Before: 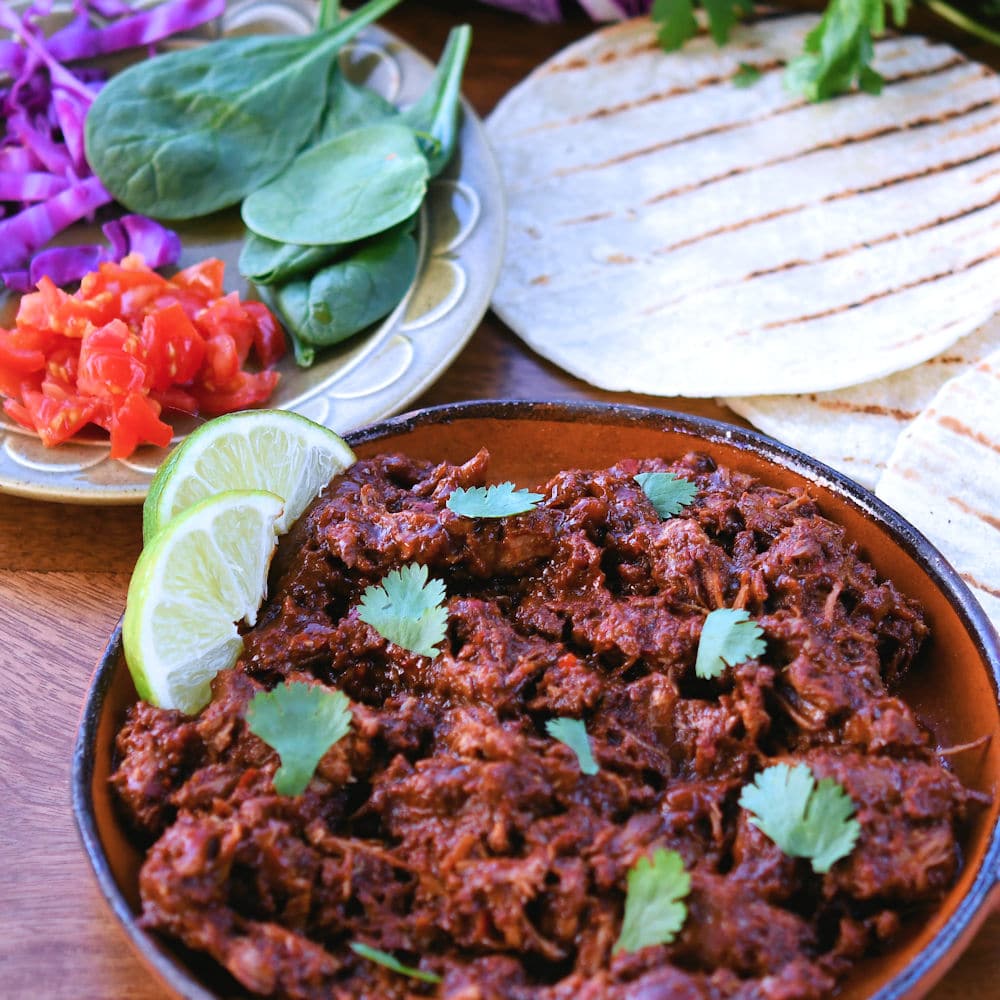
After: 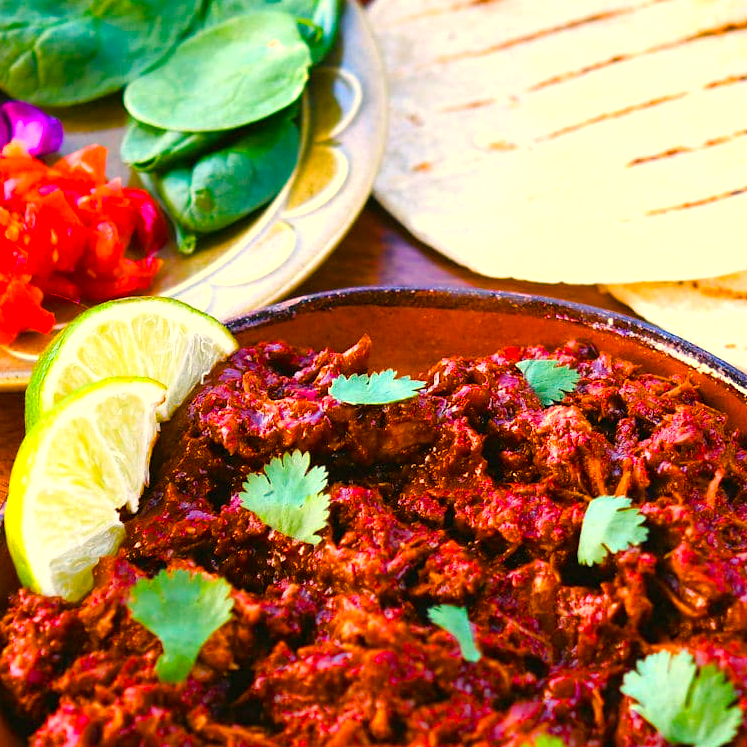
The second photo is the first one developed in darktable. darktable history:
crop and rotate: left 11.831%, top 11.346%, right 13.429%, bottom 13.899%
color balance rgb: linear chroma grading › shadows 10%, linear chroma grading › highlights 10%, linear chroma grading › global chroma 15%, linear chroma grading › mid-tones 15%, perceptual saturation grading › global saturation 40%, perceptual saturation grading › highlights -25%, perceptual saturation grading › mid-tones 35%, perceptual saturation grading › shadows 35%, perceptual brilliance grading › global brilliance 11.29%, global vibrance 11.29%
white balance: red 1.138, green 0.996, blue 0.812
